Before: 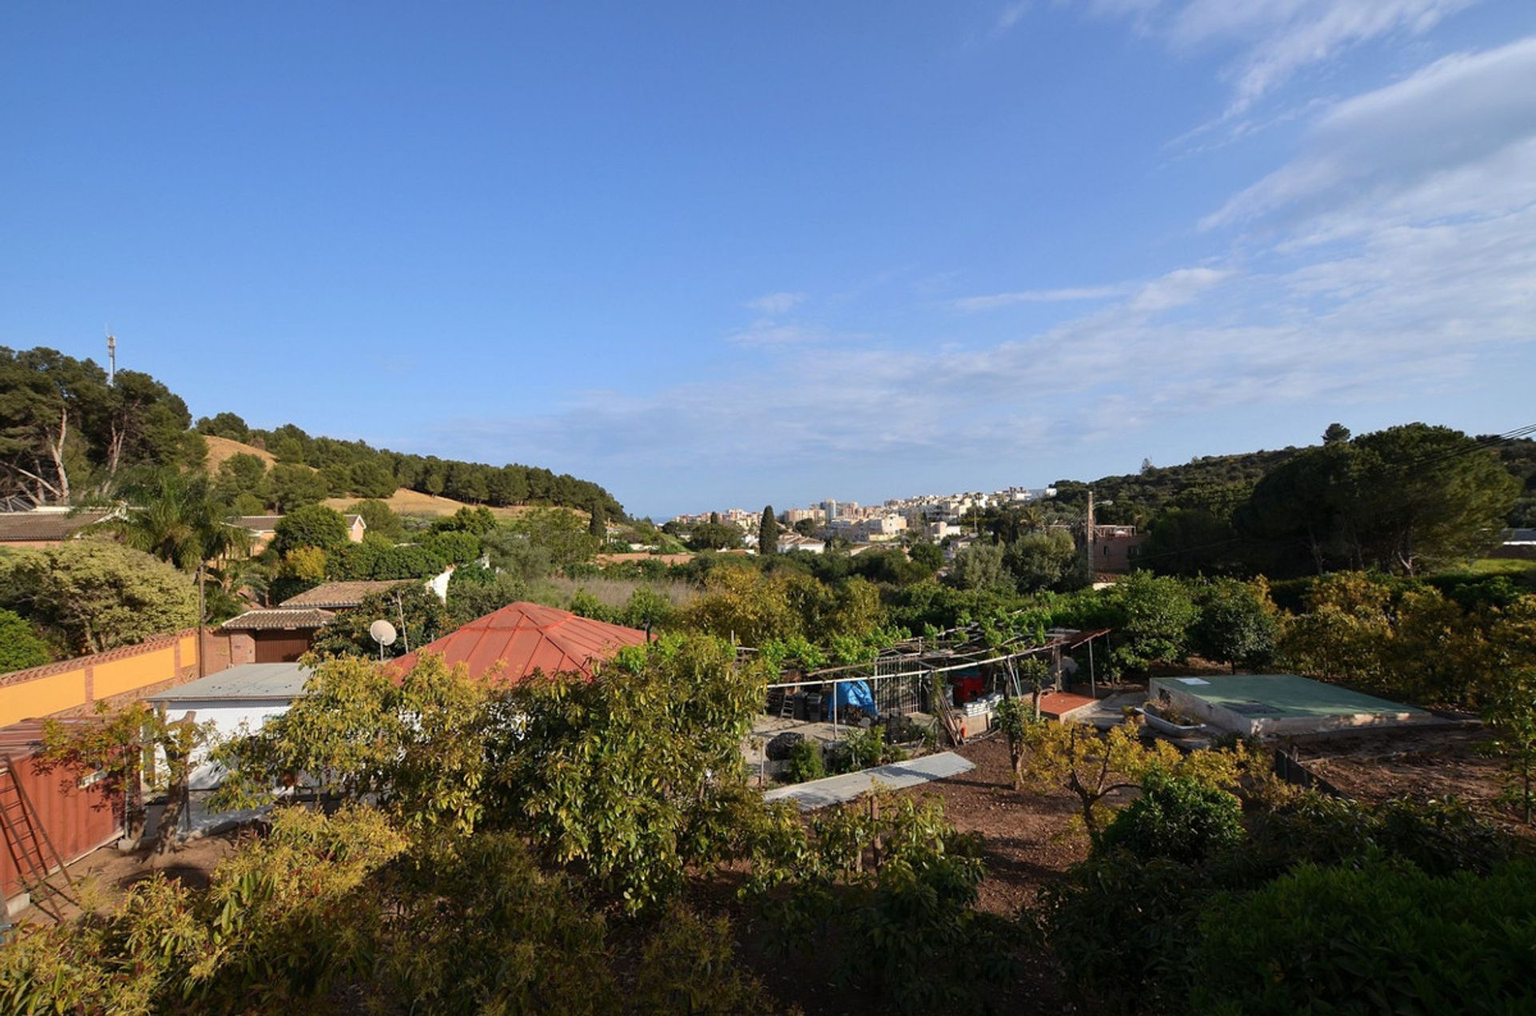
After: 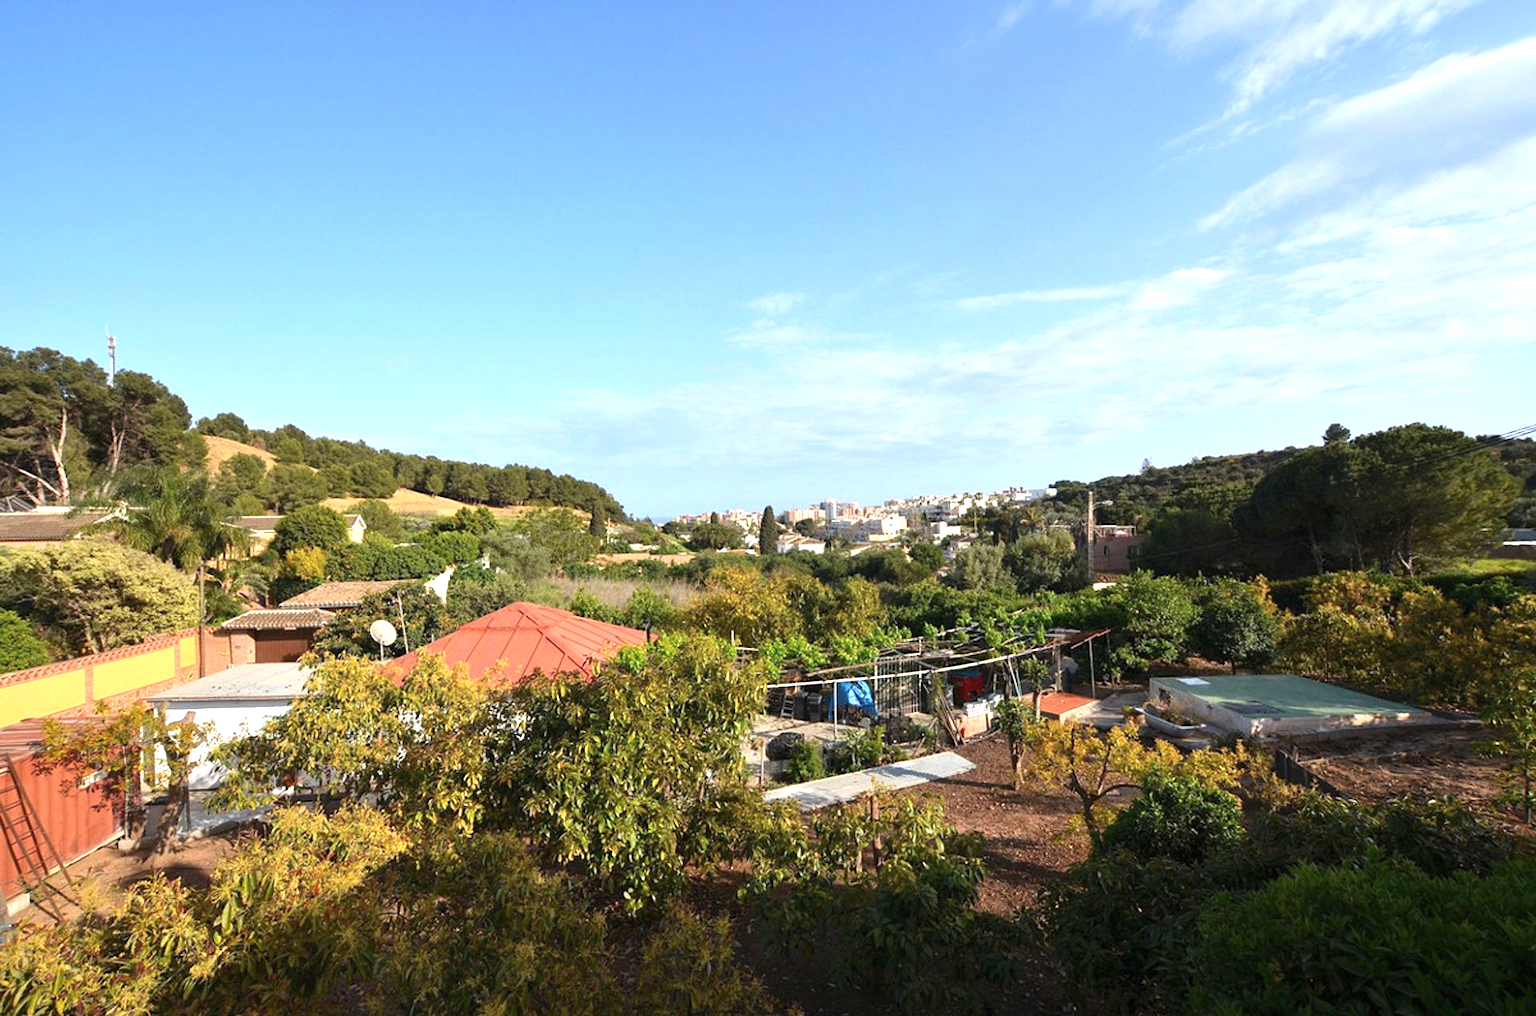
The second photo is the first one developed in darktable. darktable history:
exposure: black level correction 0, exposure 1 EV, compensate highlight preservation false
